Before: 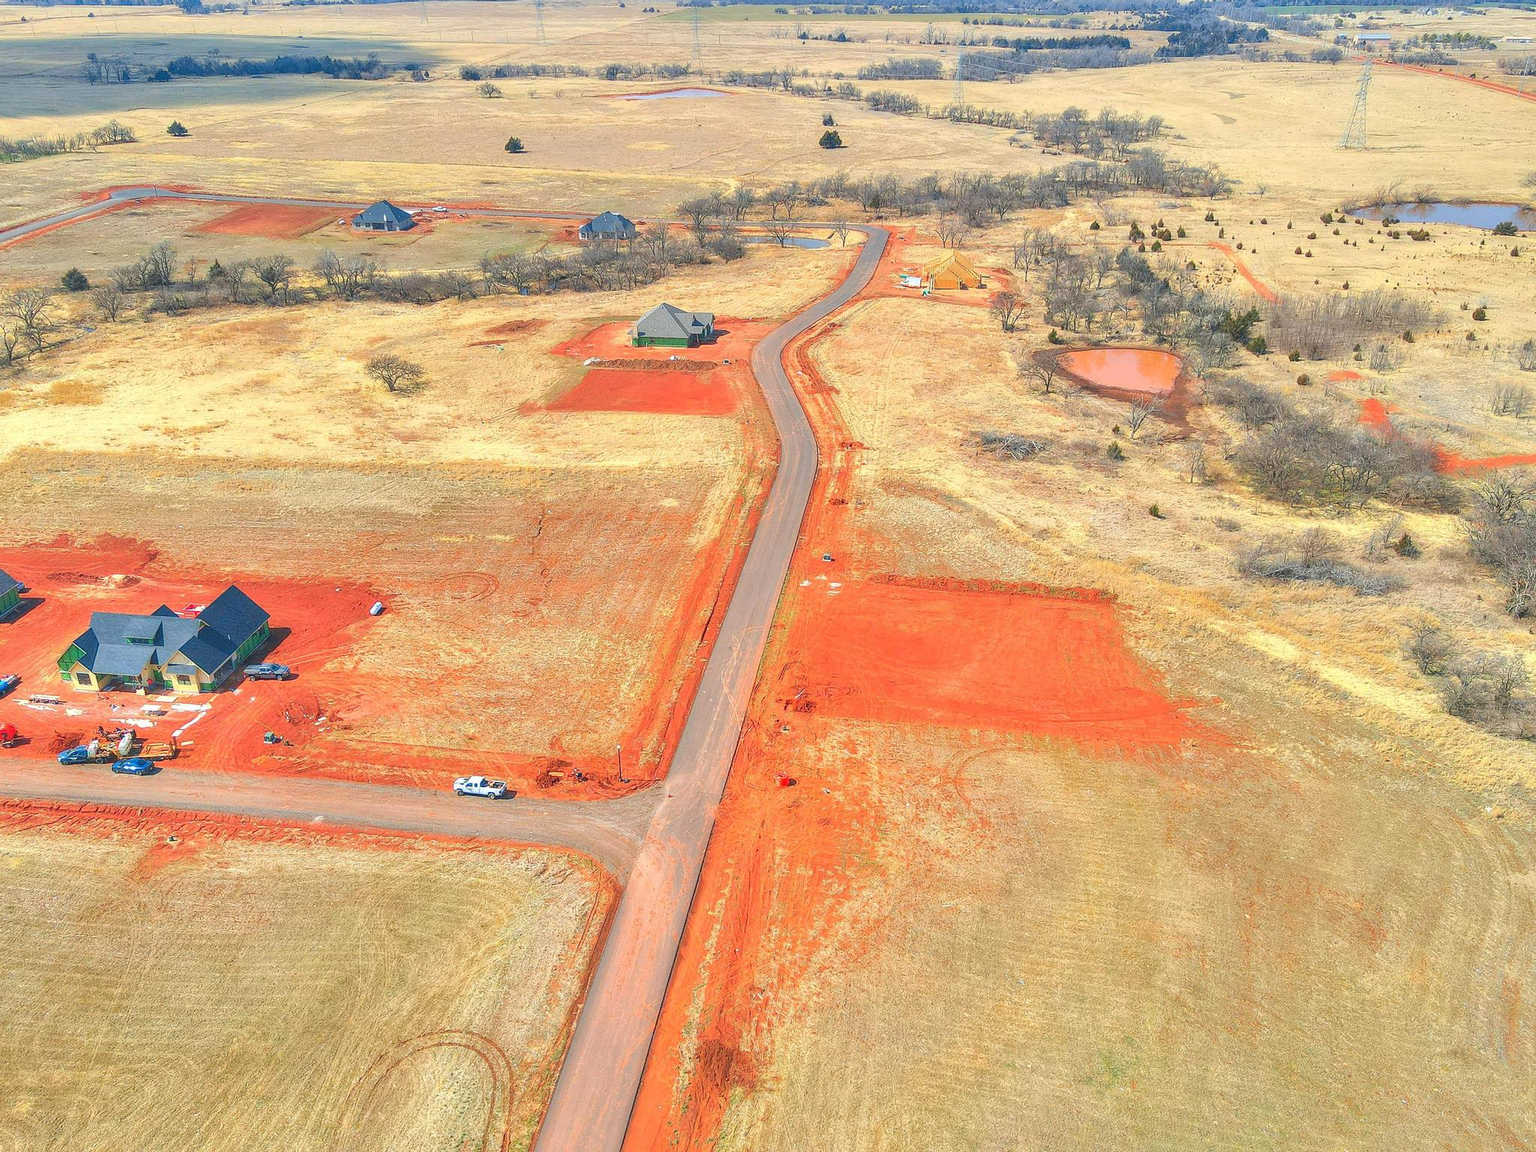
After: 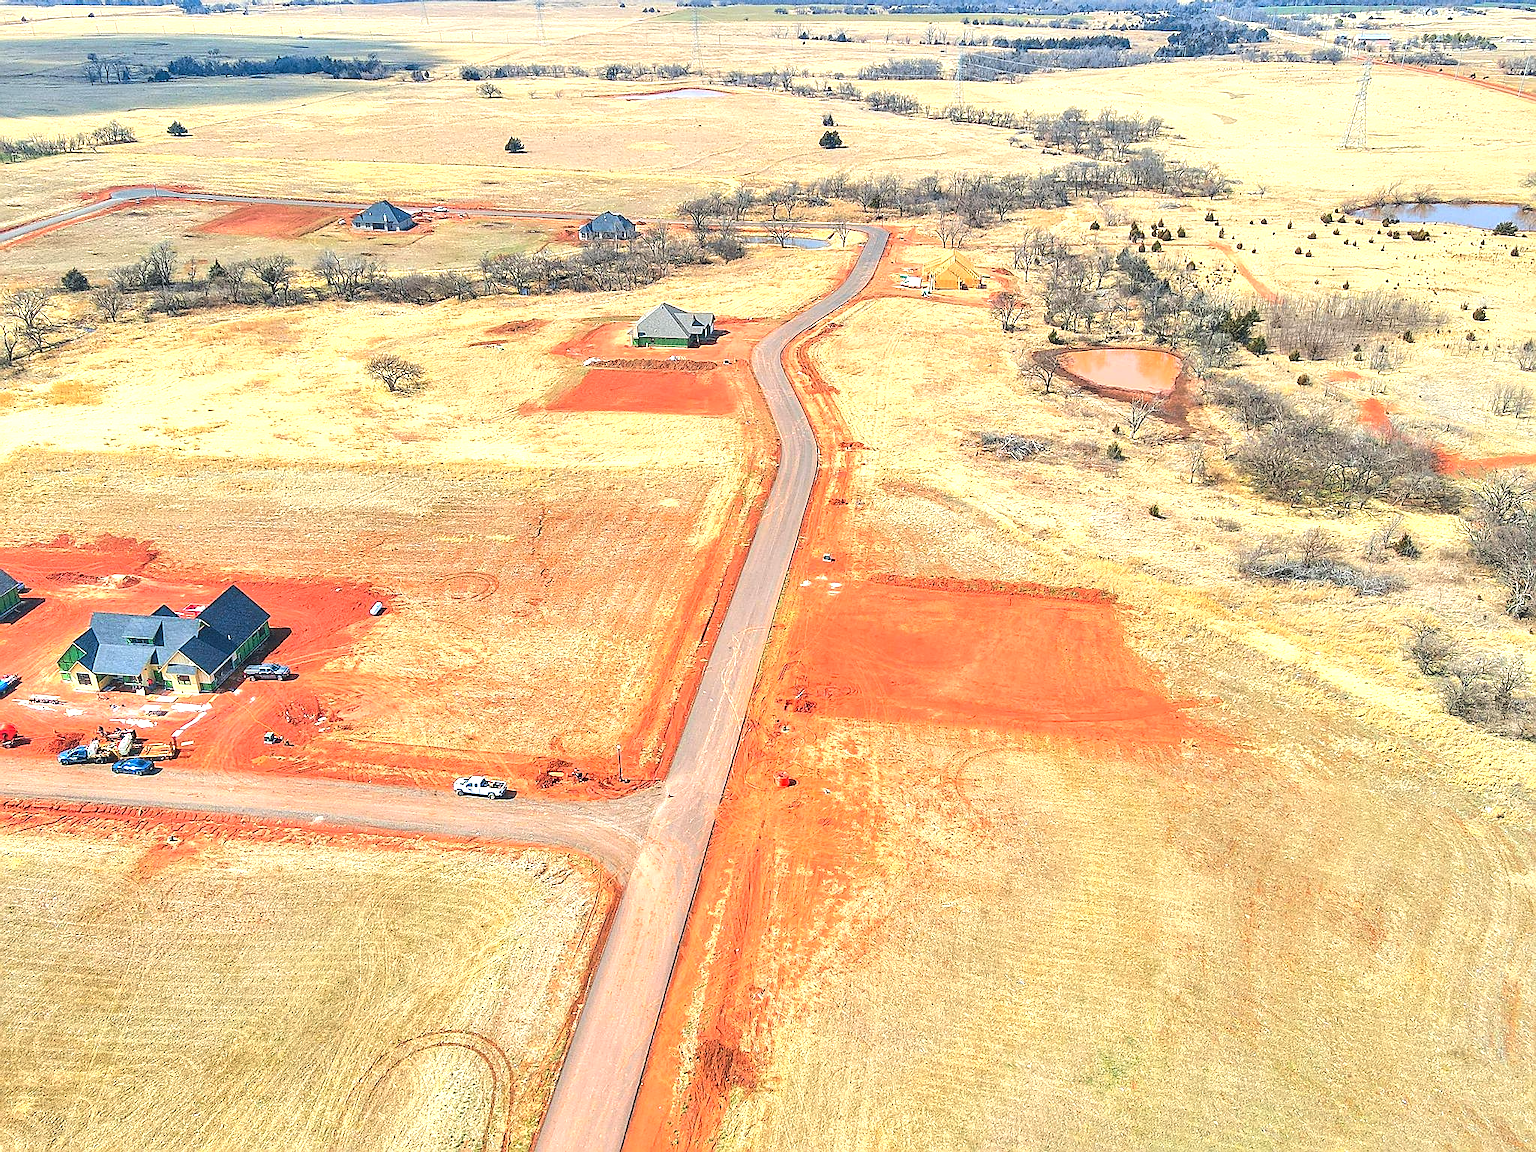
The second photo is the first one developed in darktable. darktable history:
sharpen: amount 0.6
tone equalizer: -8 EV -0.75 EV, -7 EV -0.7 EV, -6 EV -0.6 EV, -5 EV -0.4 EV, -3 EV 0.4 EV, -2 EV 0.6 EV, -1 EV 0.7 EV, +0 EV 0.75 EV, edges refinement/feathering 500, mask exposure compensation -1.57 EV, preserve details no
